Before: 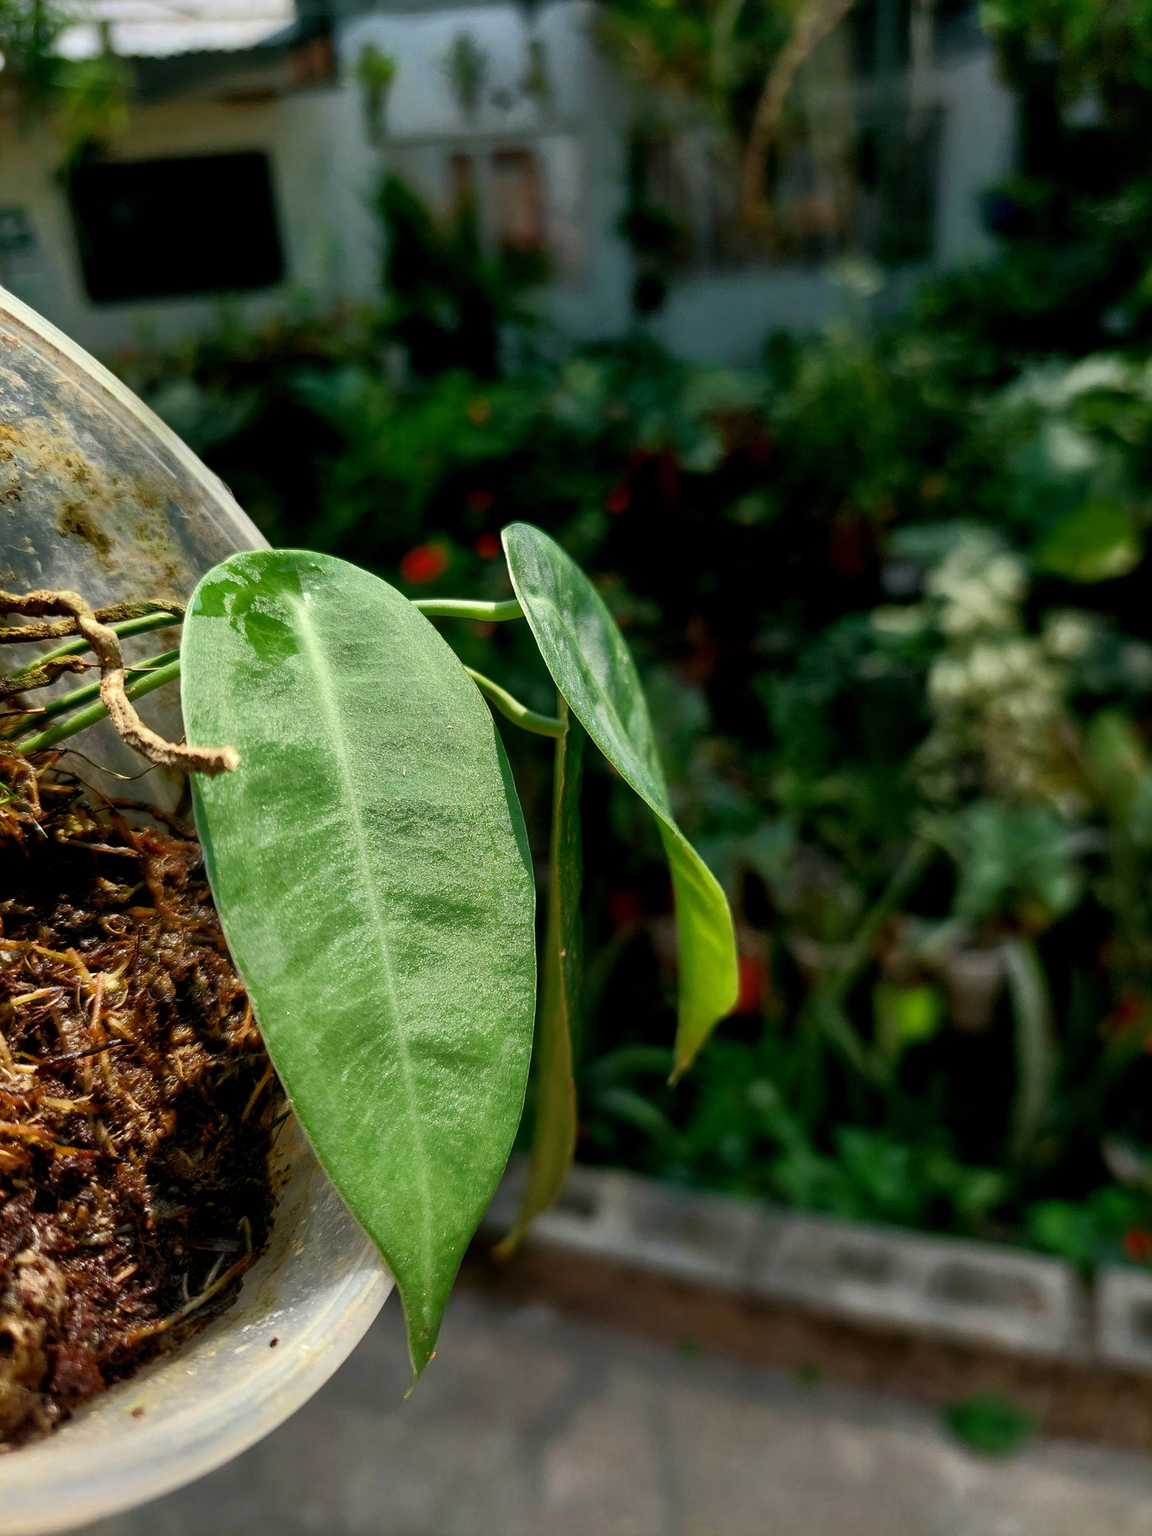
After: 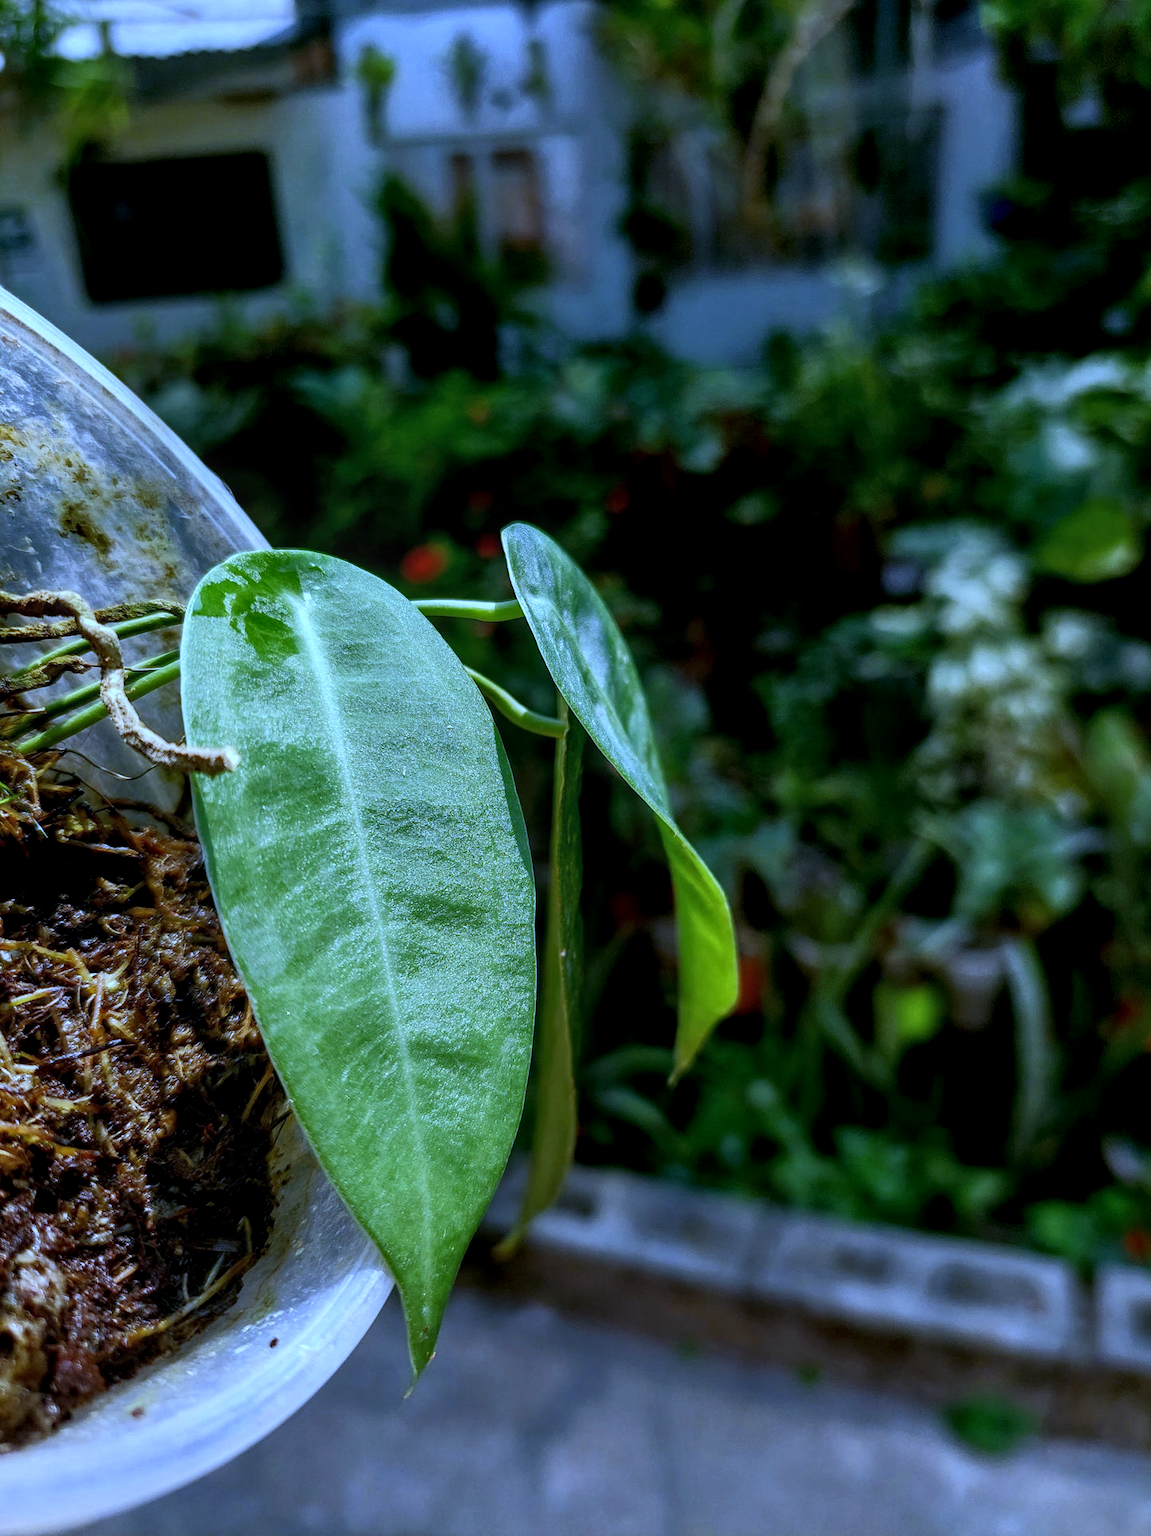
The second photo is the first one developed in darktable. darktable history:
local contrast: on, module defaults
white balance: red 0.766, blue 1.537
